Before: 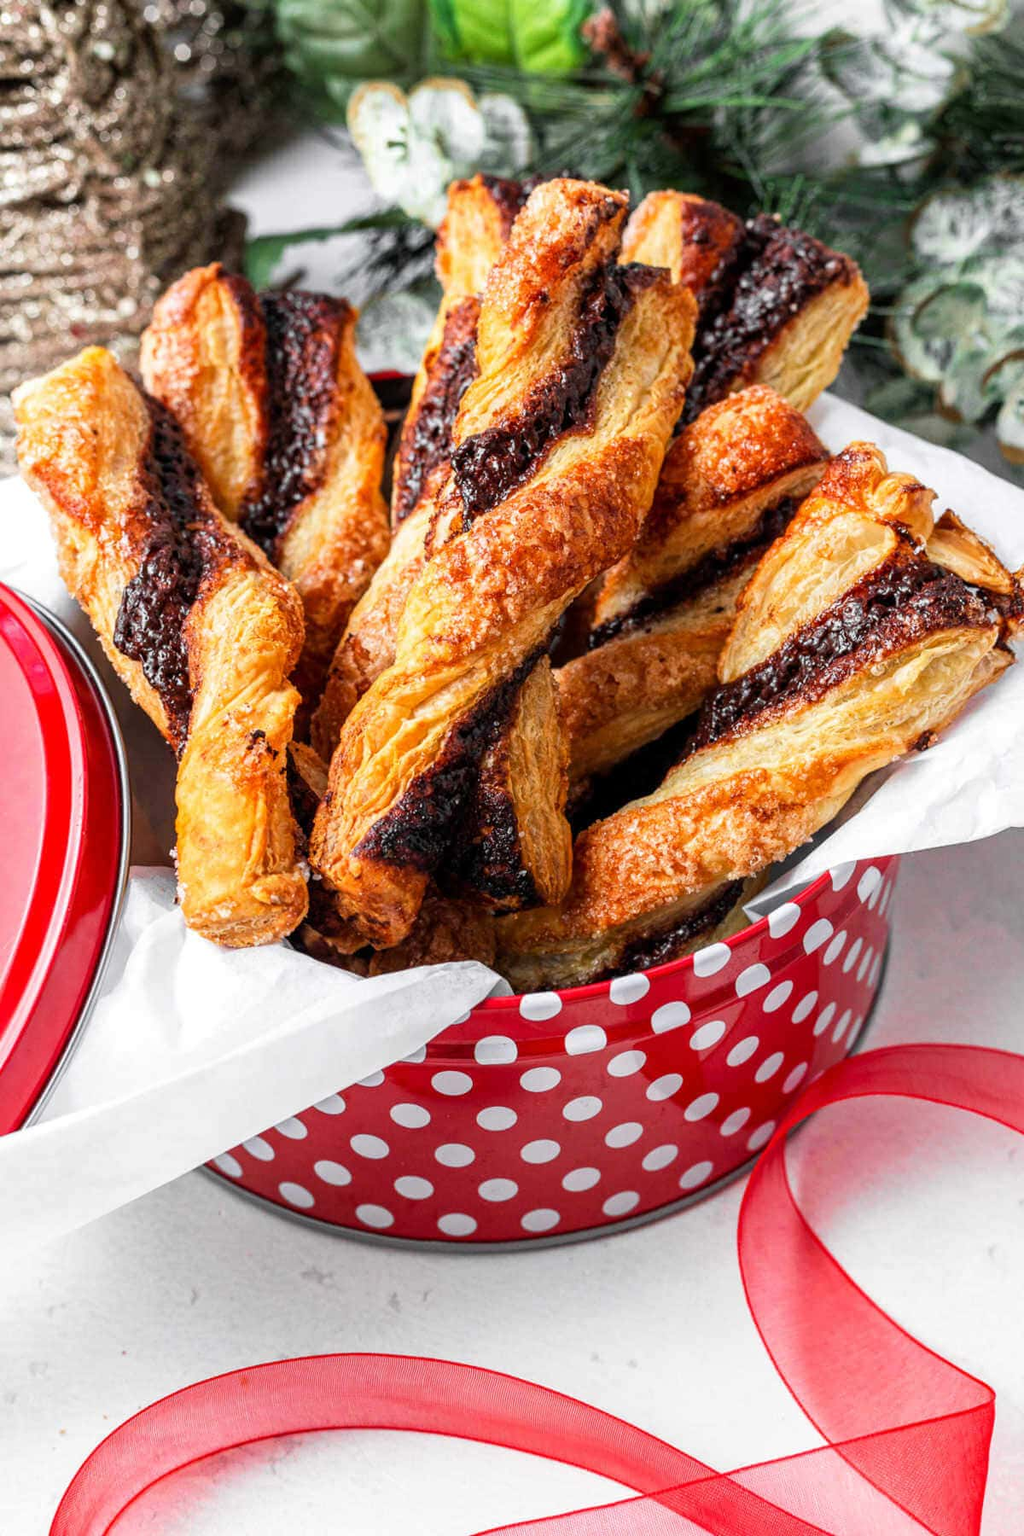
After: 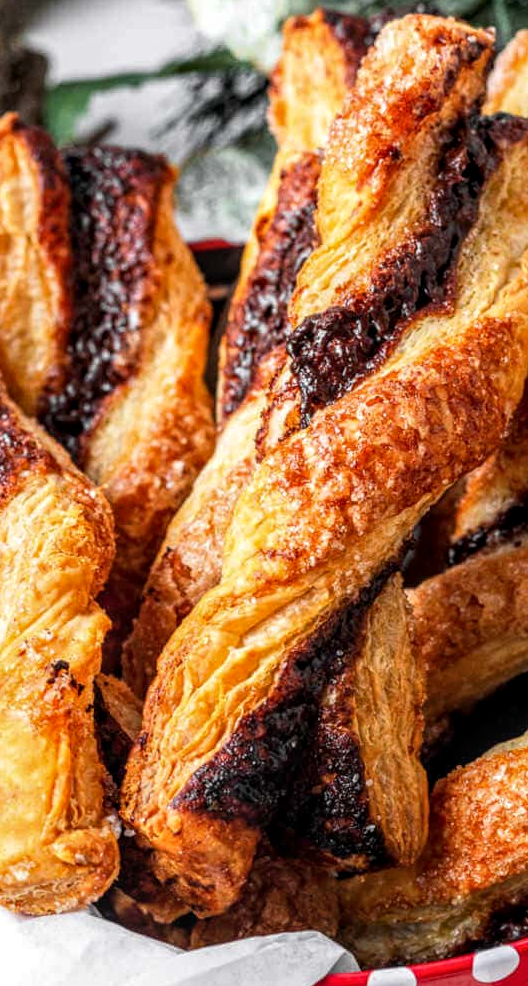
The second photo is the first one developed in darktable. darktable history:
crop: left 20.248%, top 10.86%, right 35.675%, bottom 34.321%
local contrast: on, module defaults
